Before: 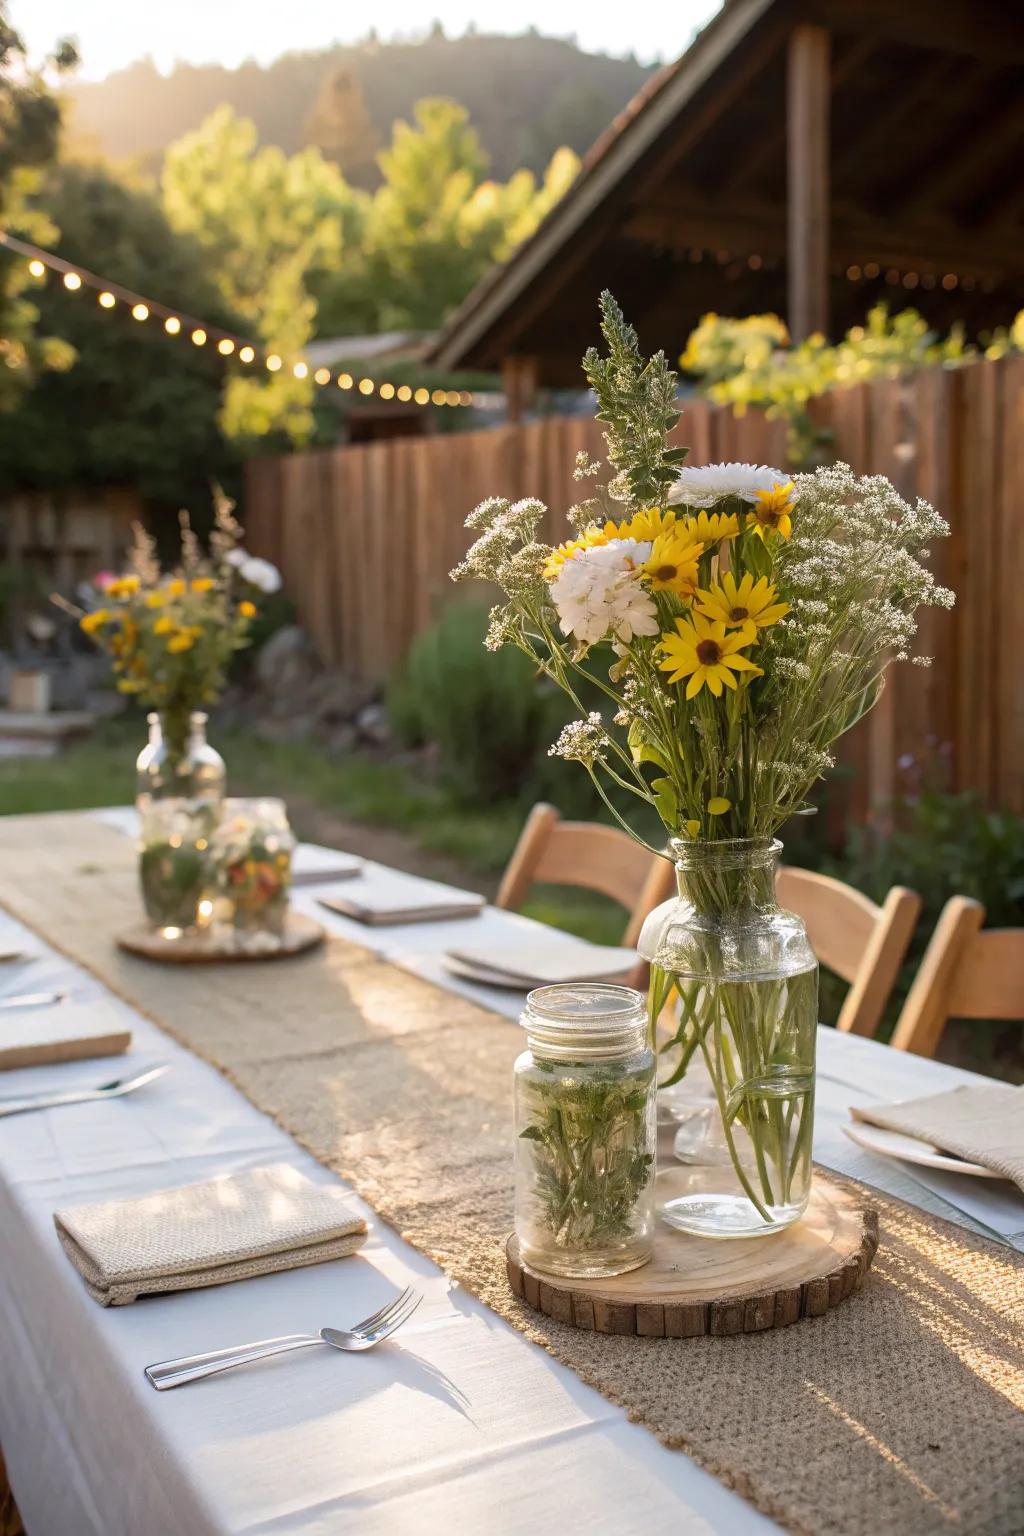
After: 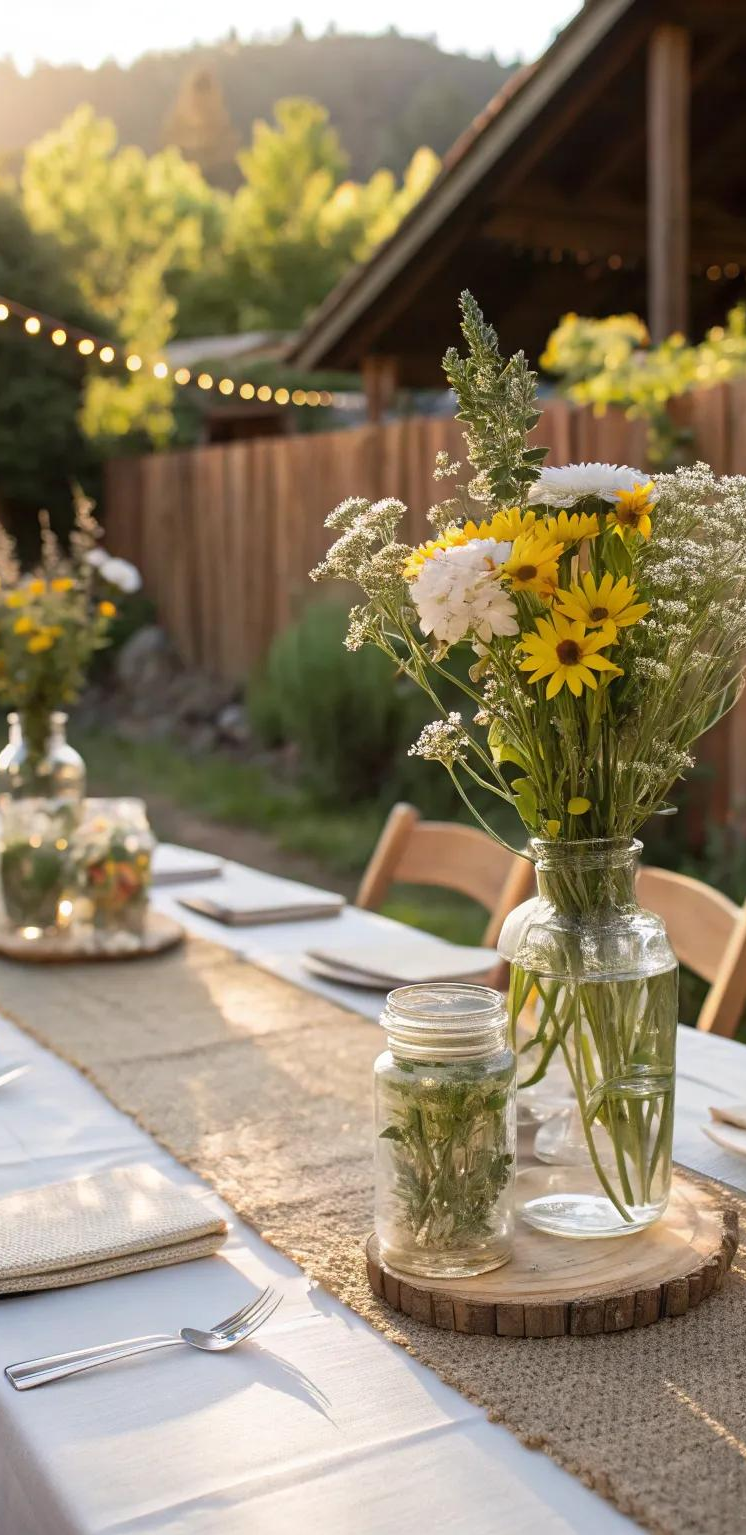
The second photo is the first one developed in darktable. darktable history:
crop: left 13.756%, right 13.298%
